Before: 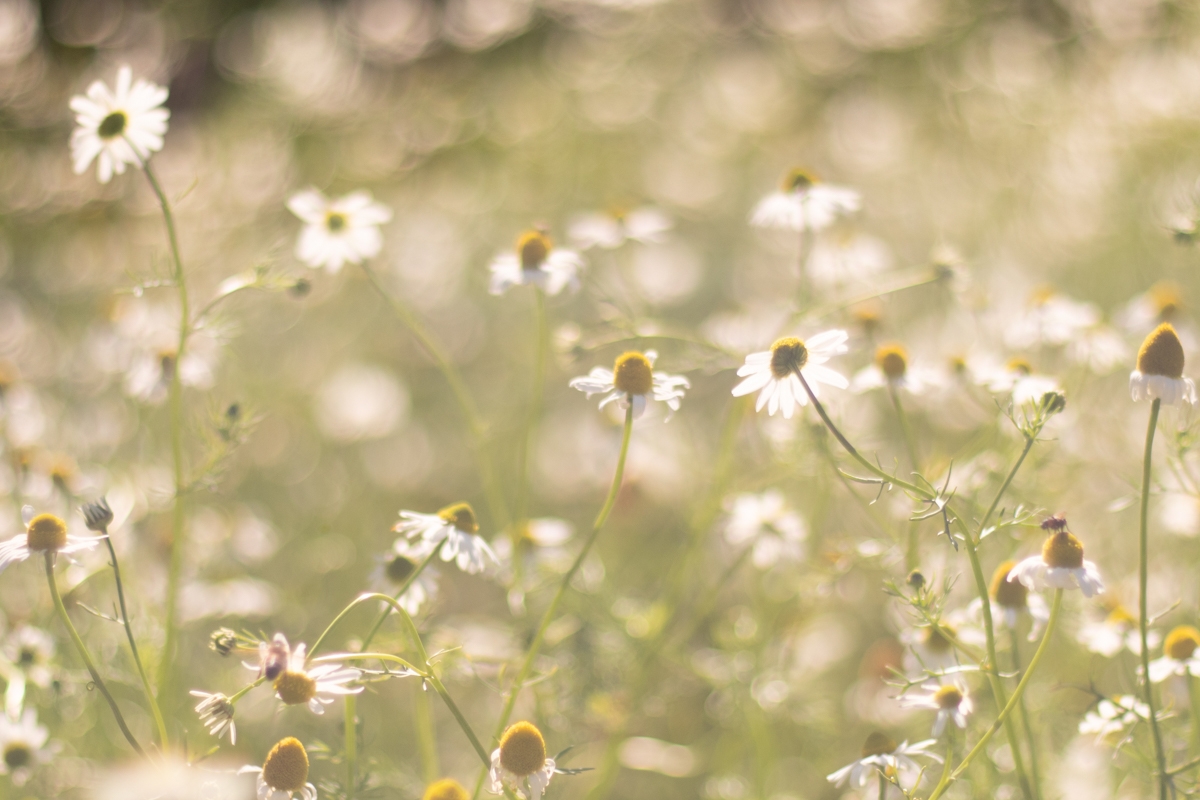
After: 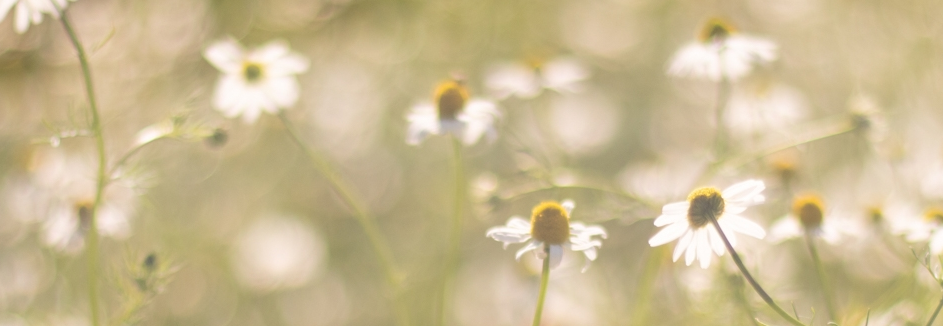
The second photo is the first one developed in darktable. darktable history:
crop: left 6.967%, top 18.801%, right 14.368%, bottom 40.415%
